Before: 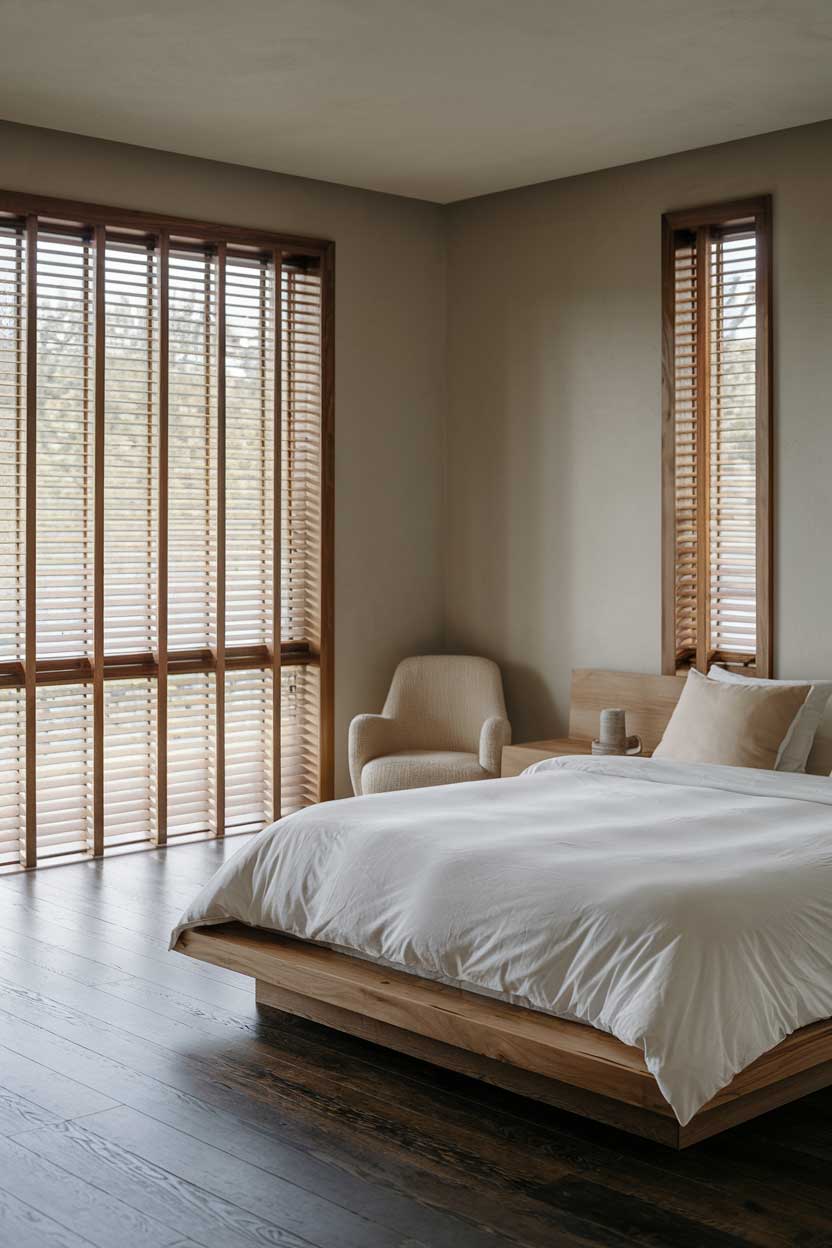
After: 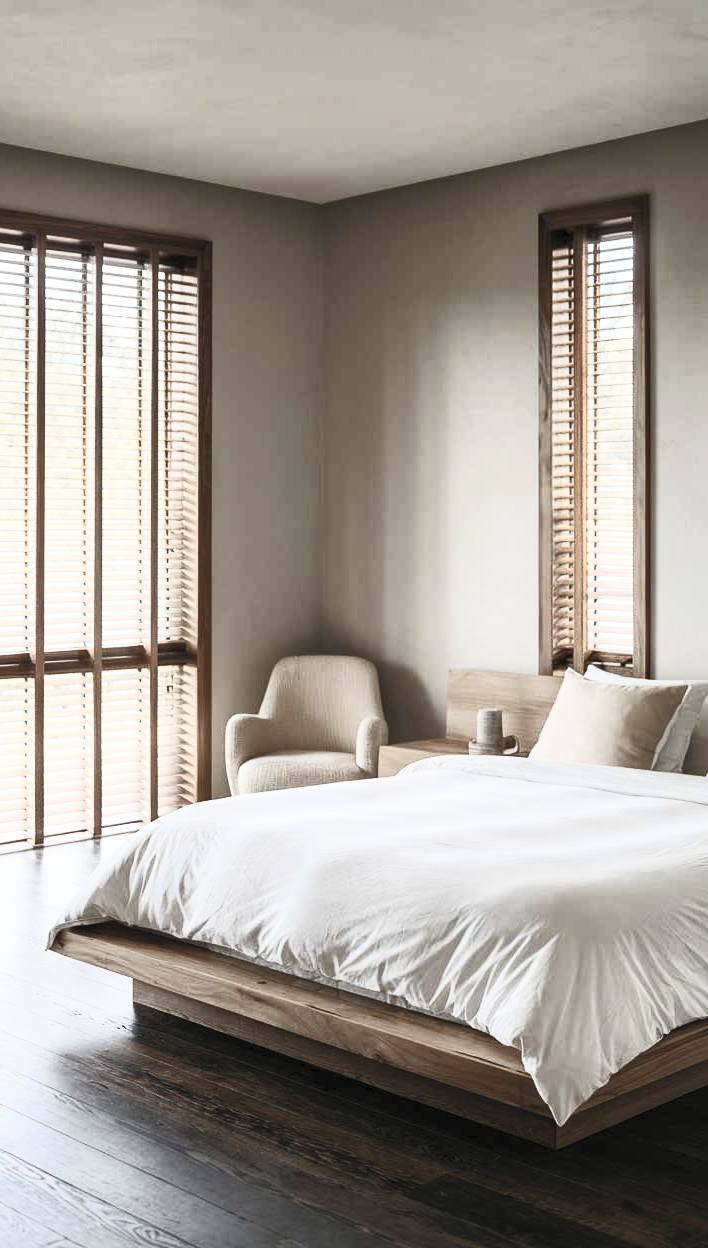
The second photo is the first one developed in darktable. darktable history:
contrast brightness saturation: contrast 0.564, brightness 0.568, saturation -0.343
crop and rotate: left 14.815%
